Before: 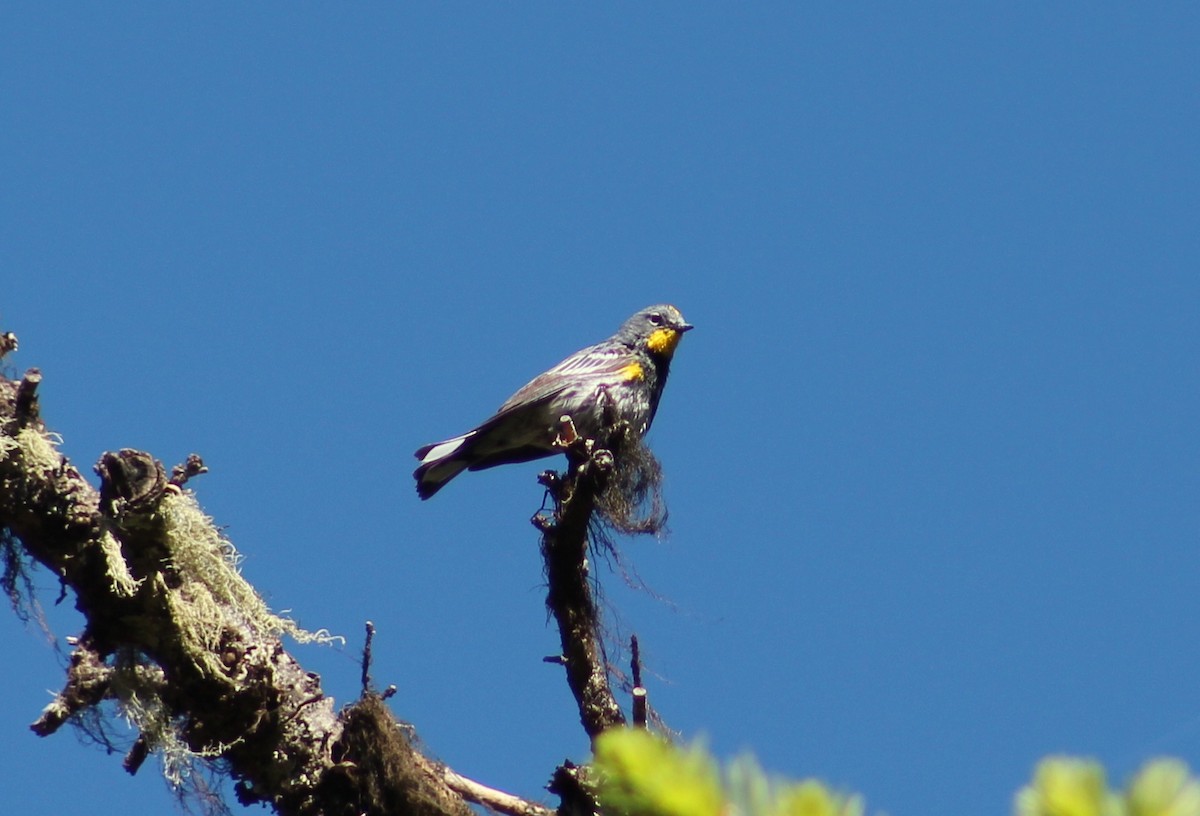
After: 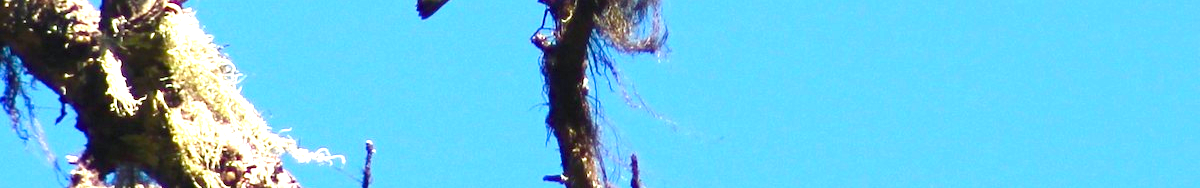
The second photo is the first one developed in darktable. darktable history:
exposure: black level correction 0, exposure 1.755 EV, compensate exposure bias true, compensate highlight preservation false
crop and rotate: top 59.046%, bottom 17.874%
color balance rgb: power › chroma 0.493%, power › hue 258.54°, perceptual saturation grading › global saturation 20.362%, perceptual saturation grading › highlights -19.975%, perceptual saturation grading › shadows 29.738%, global vibrance 22.124%
